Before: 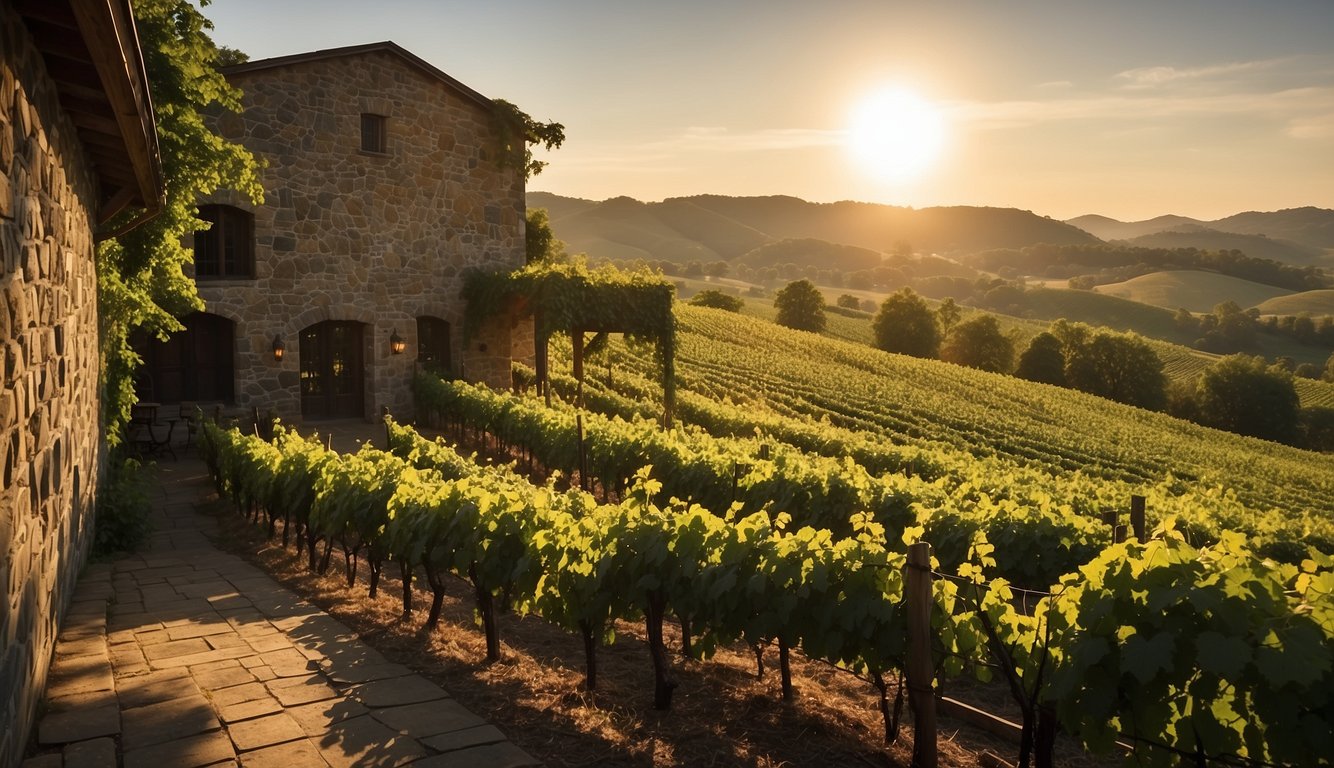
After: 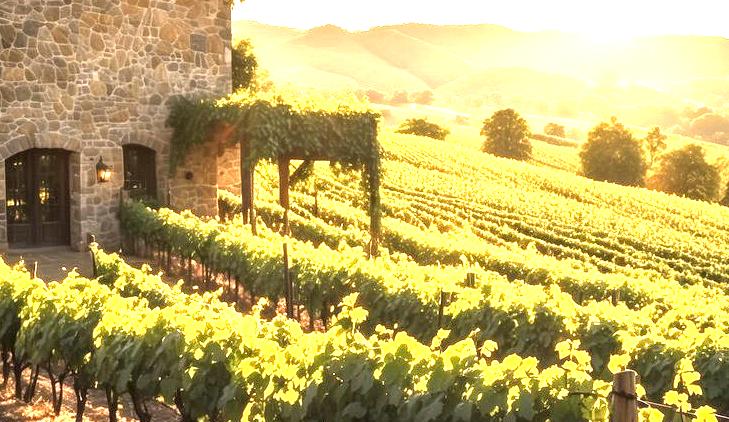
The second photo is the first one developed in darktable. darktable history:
local contrast: highlights 22%, detail 150%
exposure: black level correction 0, exposure 1.934 EV, compensate highlight preservation false
tone equalizer: -8 EV -0.396 EV, -7 EV -0.376 EV, -6 EV -0.355 EV, -5 EV -0.216 EV, -3 EV 0.21 EV, -2 EV 0.318 EV, -1 EV 0.4 EV, +0 EV 0.394 EV
crop and rotate: left 22.064%, top 22.49%, right 23.251%, bottom 22.515%
